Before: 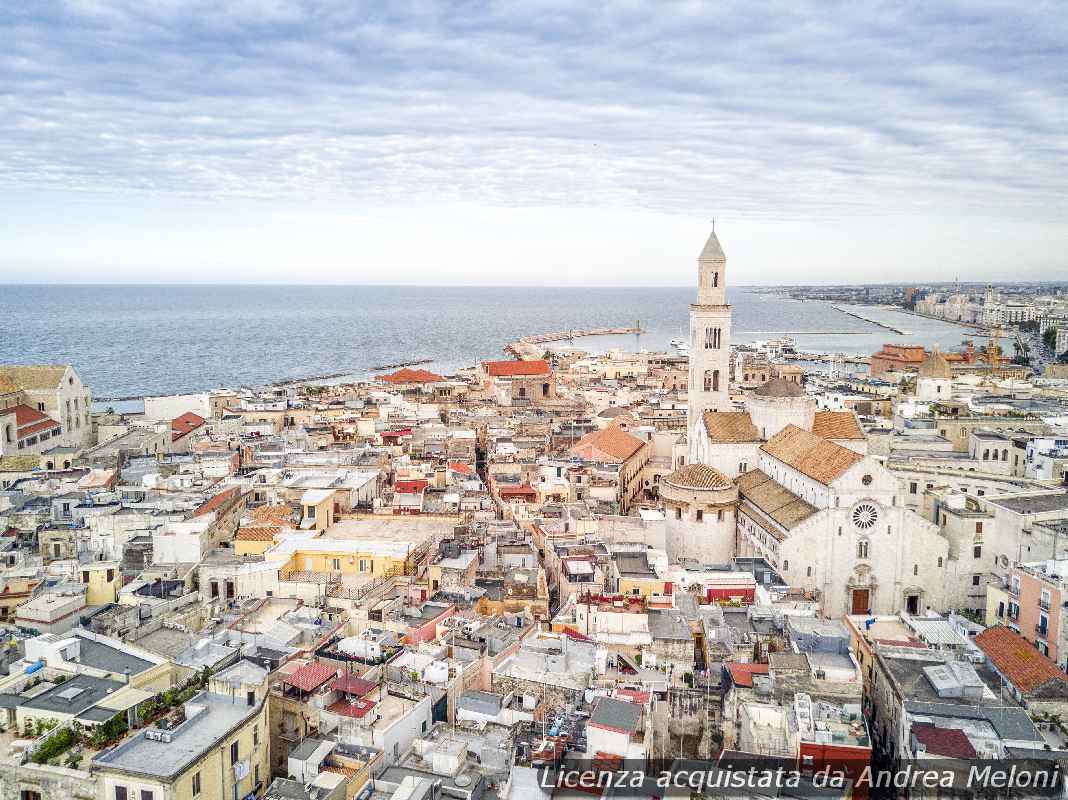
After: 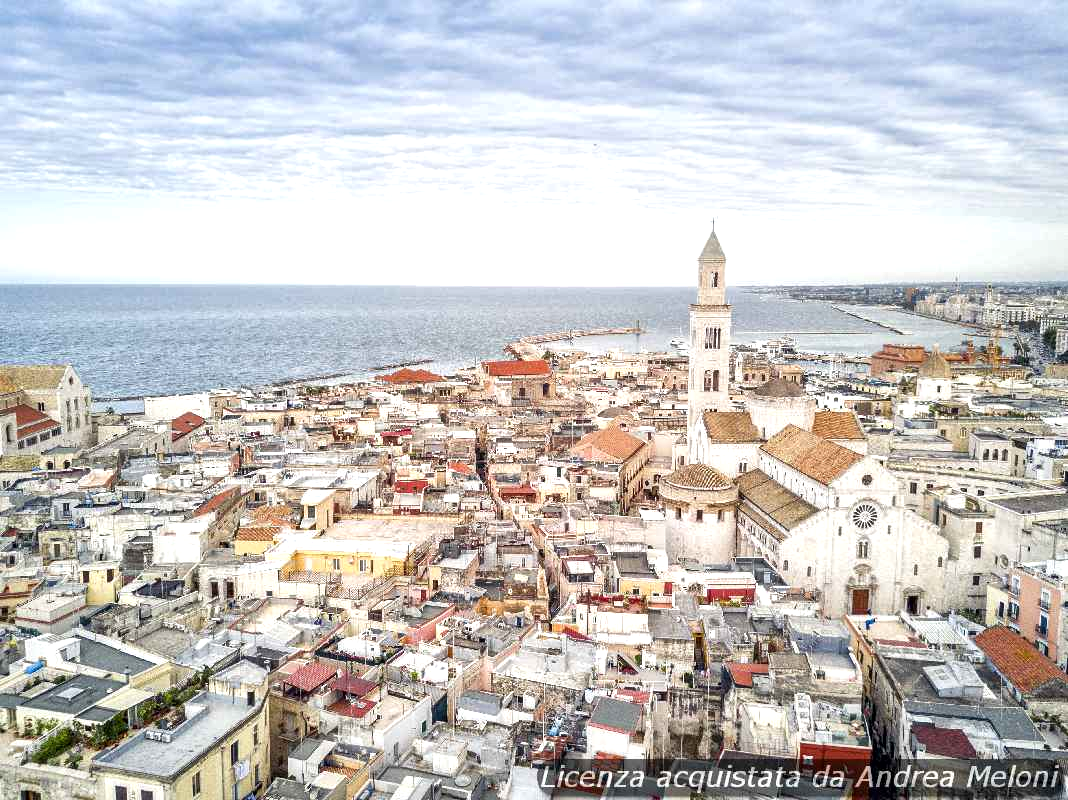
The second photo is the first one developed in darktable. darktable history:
local contrast: mode bilateral grid, contrast 21, coarseness 49, detail 149%, midtone range 0.2
exposure: exposure 0.201 EV, compensate highlight preservation false
